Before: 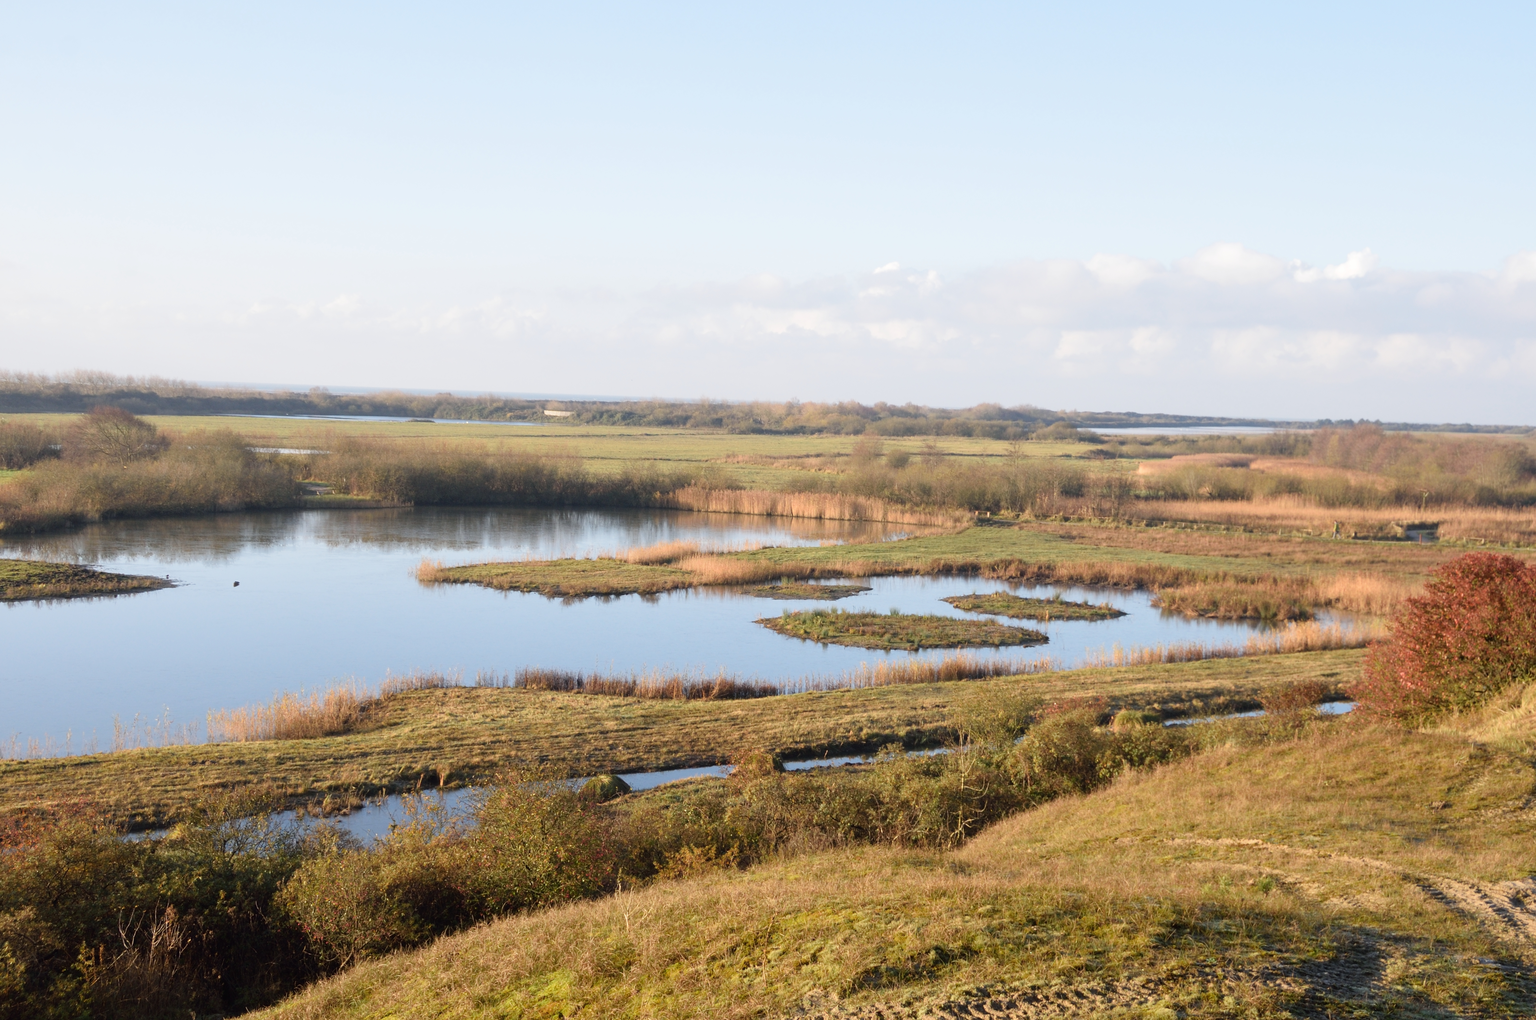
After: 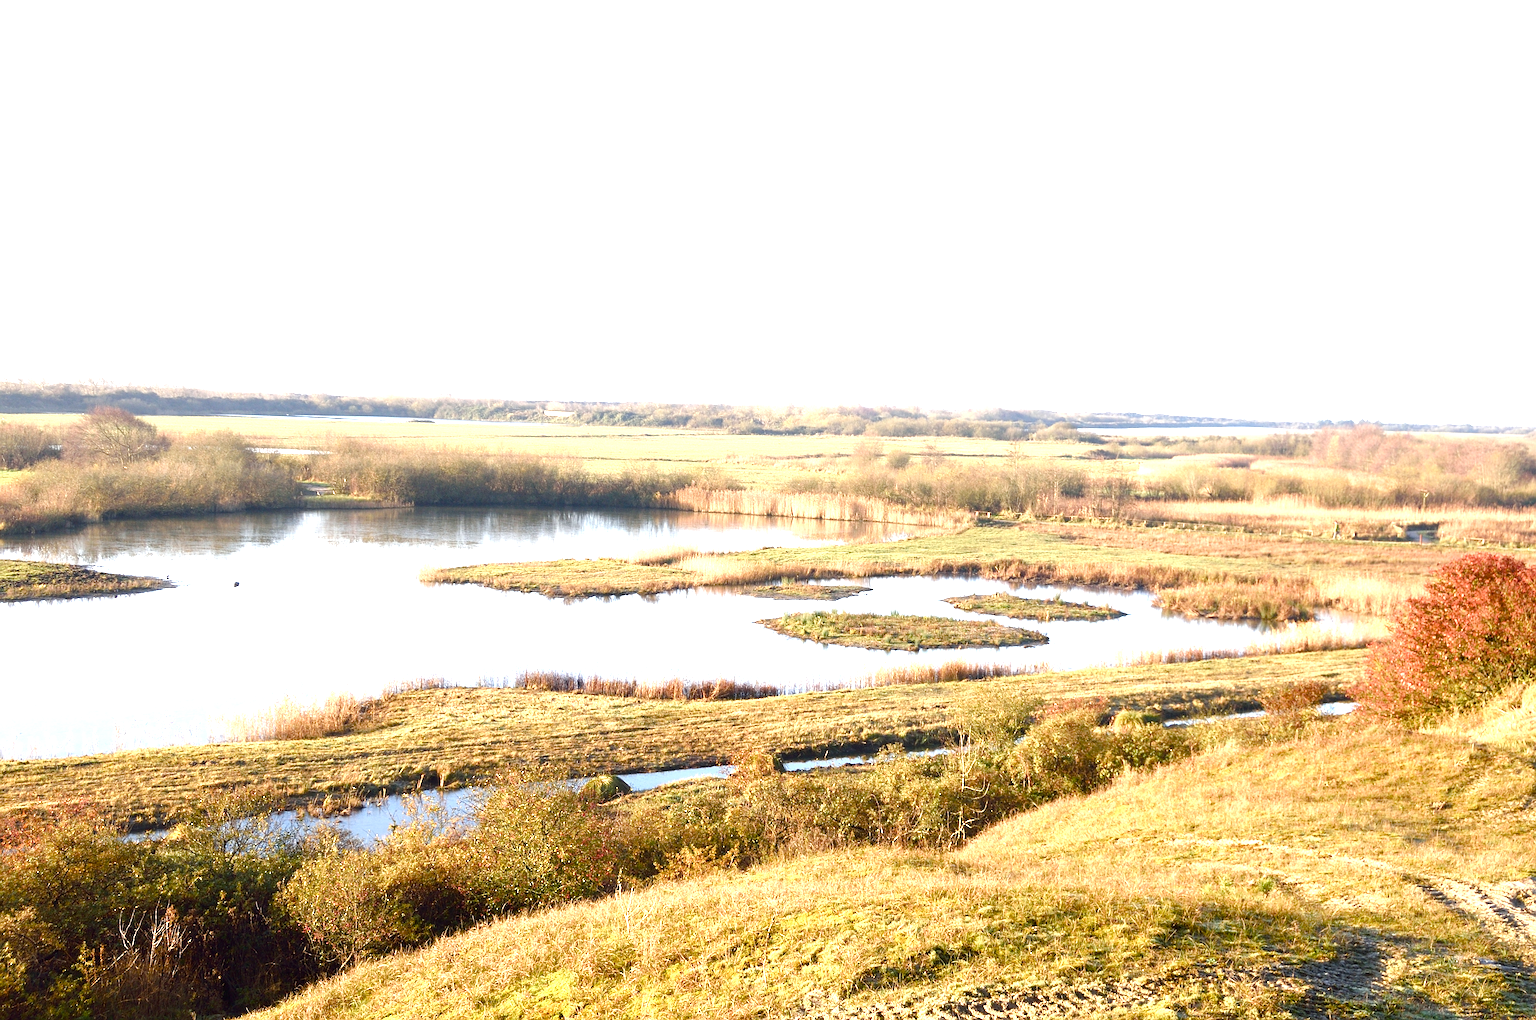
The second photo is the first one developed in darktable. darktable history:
color balance rgb: perceptual saturation grading › global saturation 25%, perceptual saturation grading › highlights -50%, perceptual saturation grading › shadows 30%, perceptual brilliance grading › global brilliance 12%, global vibrance 20%
exposure: black level correction 0.001, exposure 0.955 EV, compensate exposure bias true, compensate highlight preservation false
sharpen: on, module defaults
